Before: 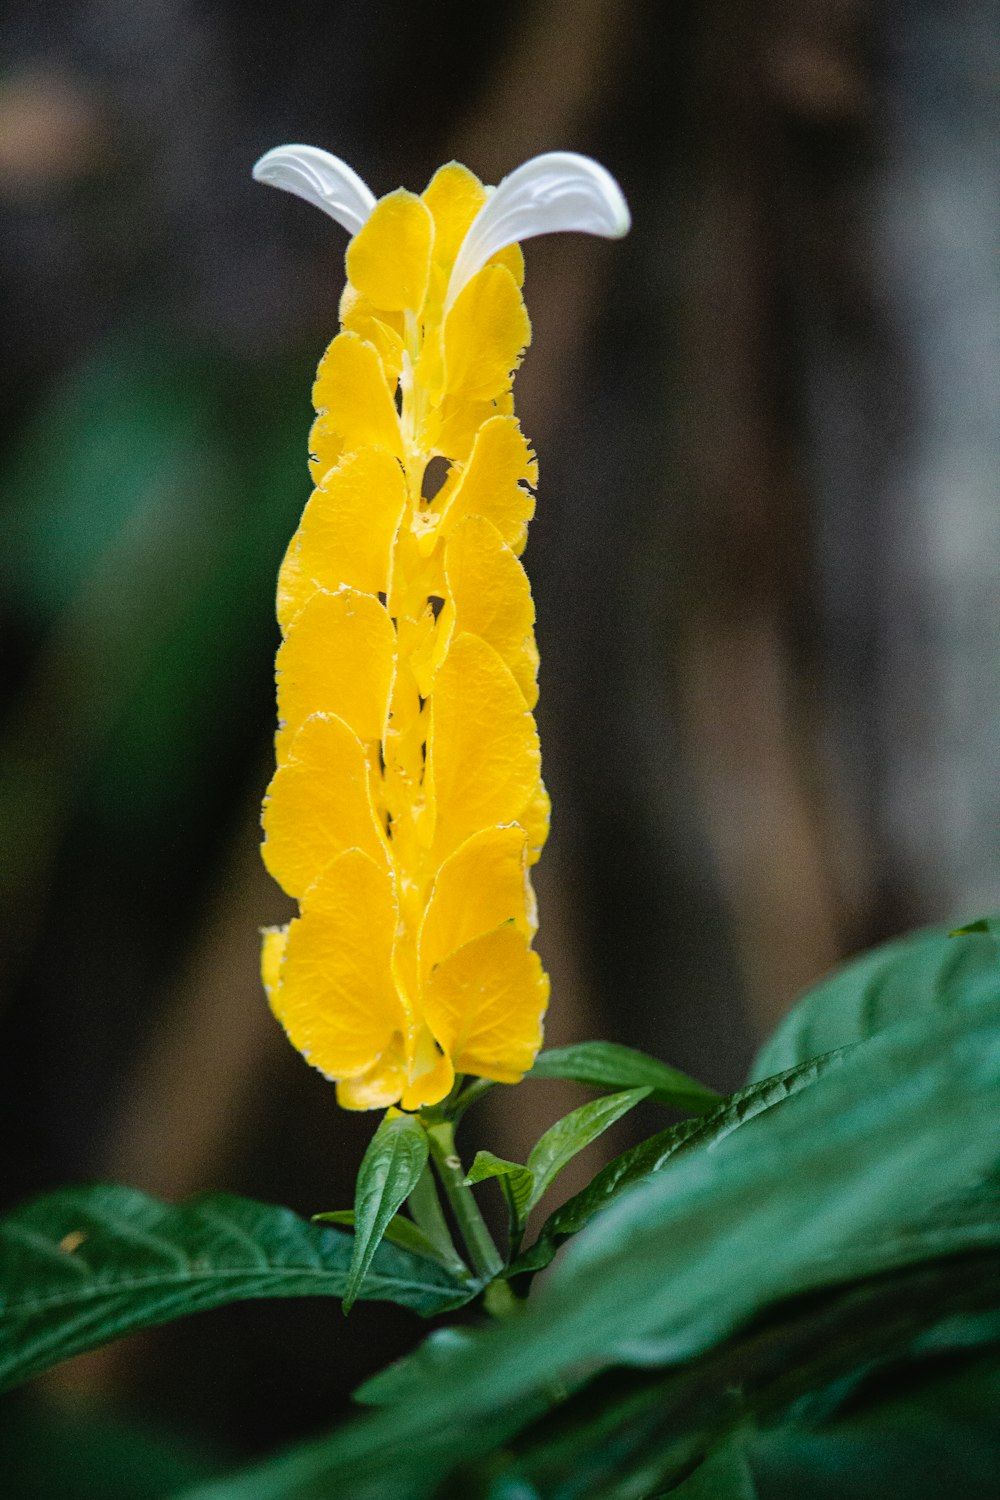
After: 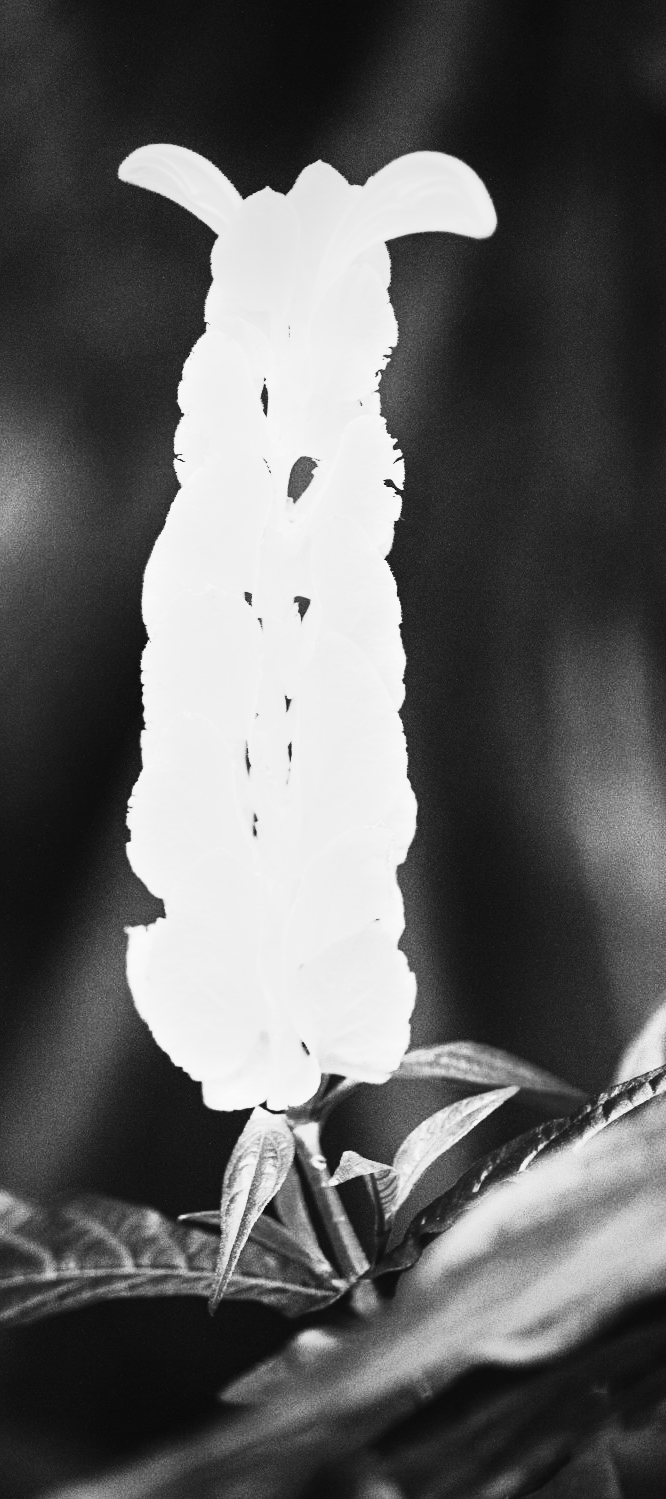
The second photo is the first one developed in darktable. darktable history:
color zones: curves: ch1 [(0.239, 0.552) (0.75, 0.5)]; ch2 [(0.25, 0.462) (0.749, 0.457)], mix 25.94%
color correction: highlights a* -10.69, highlights b* -19.19
tone equalizer: on, module defaults
crop and rotate: left 13.409%, right 19.924%
monochrome: on, module defaults
exposure: exposure 0.574 EV, compensate highlight preservation false
contrast brightness saturation: contrast 0.62, brightness 0.34, saturation 0.14
vignetting: fall-off radius 100%, width/height ratio 1.337
